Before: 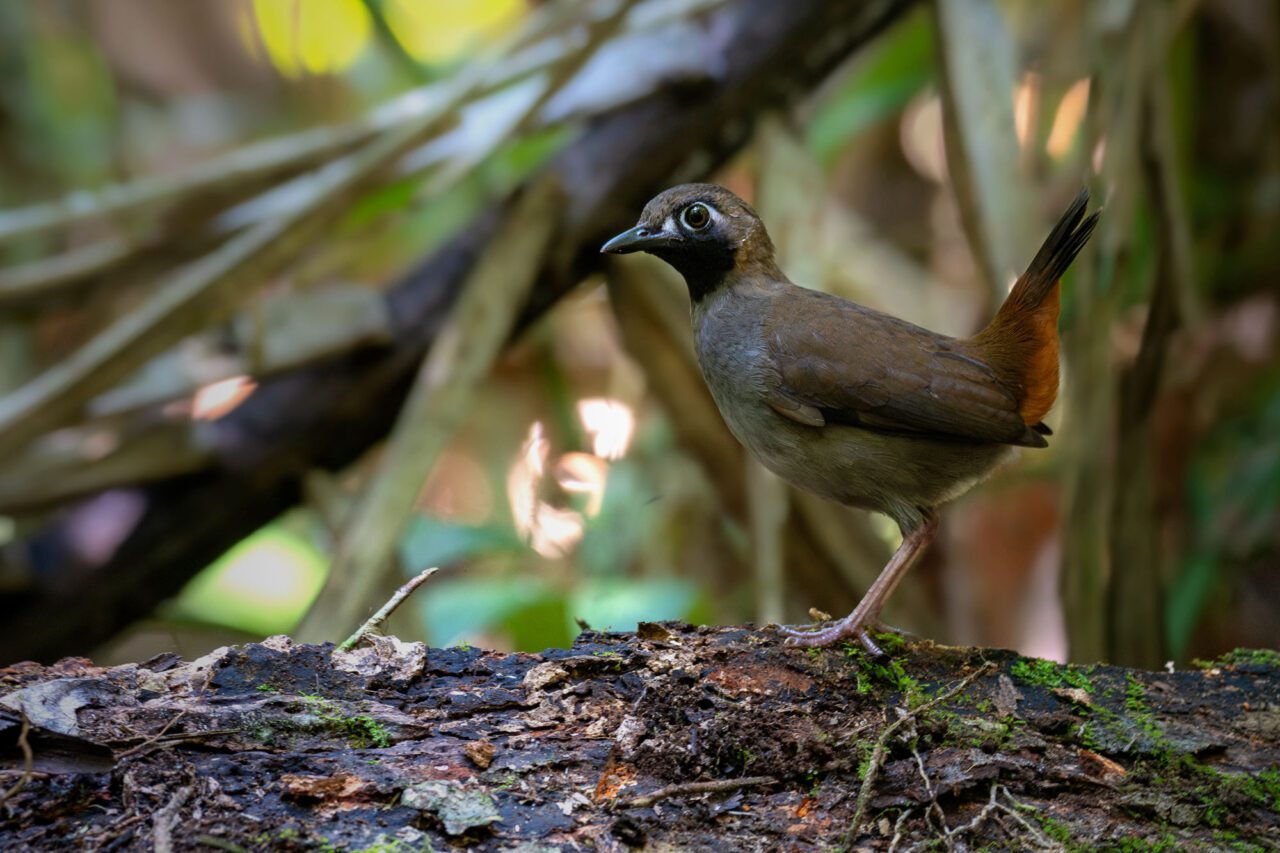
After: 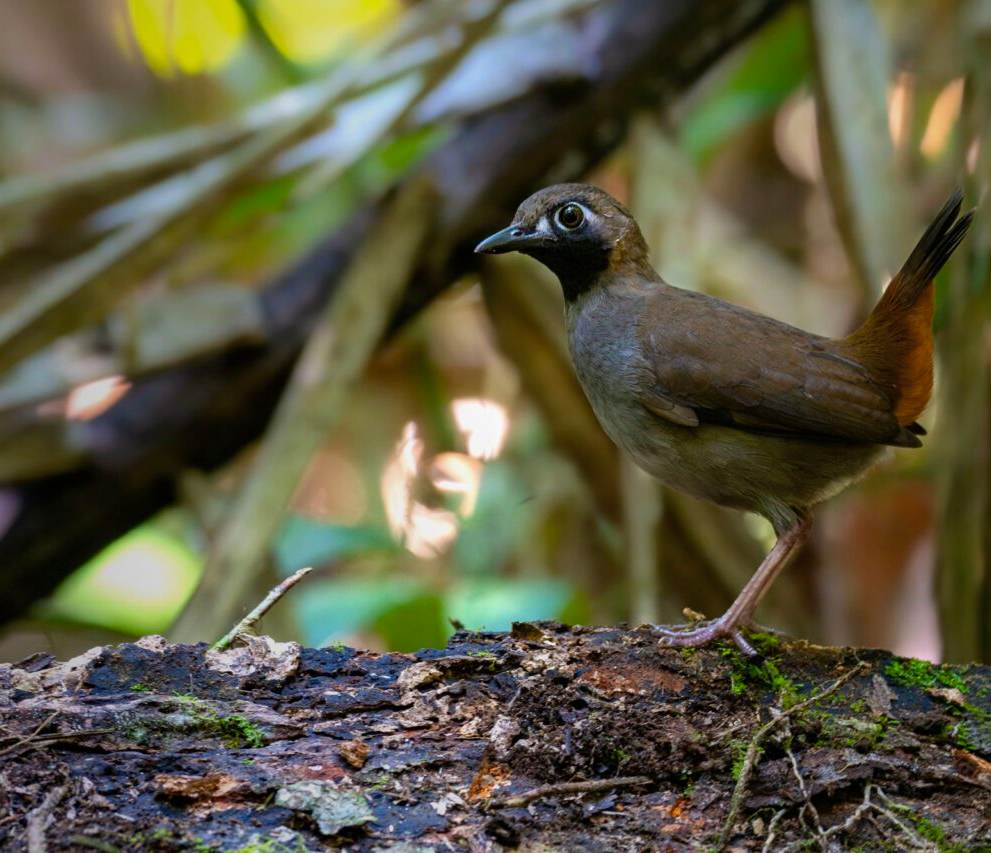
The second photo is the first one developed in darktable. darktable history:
crop: left 9.88%, right 12.664%
color balance rgb: linear chroma grading › shadows -8%, linear chroma grading › global chroma 10%, perceptual saturation grading › global saturation 2%, perceptual saturation grading › highlights -2%, perceptual saturation grading › mid-tones 4%, perceptual saturation grading › shadows 8%, perceptual brilliance grading › global brilliance 2%, perceptual brilliance grading › highlights -4%, global vibrance 16%, saturation formula JzAzBz (2021)
tone equalizer: on, module defaults
color zones: curves: ch1 [(0, 0.469) (0.01, 0.469) (0.12, 0.446) (0.248, 0.469) (0.5, 0.5) (0.748, 0.5) (0.99, 0.469) (1, 0.469)]
